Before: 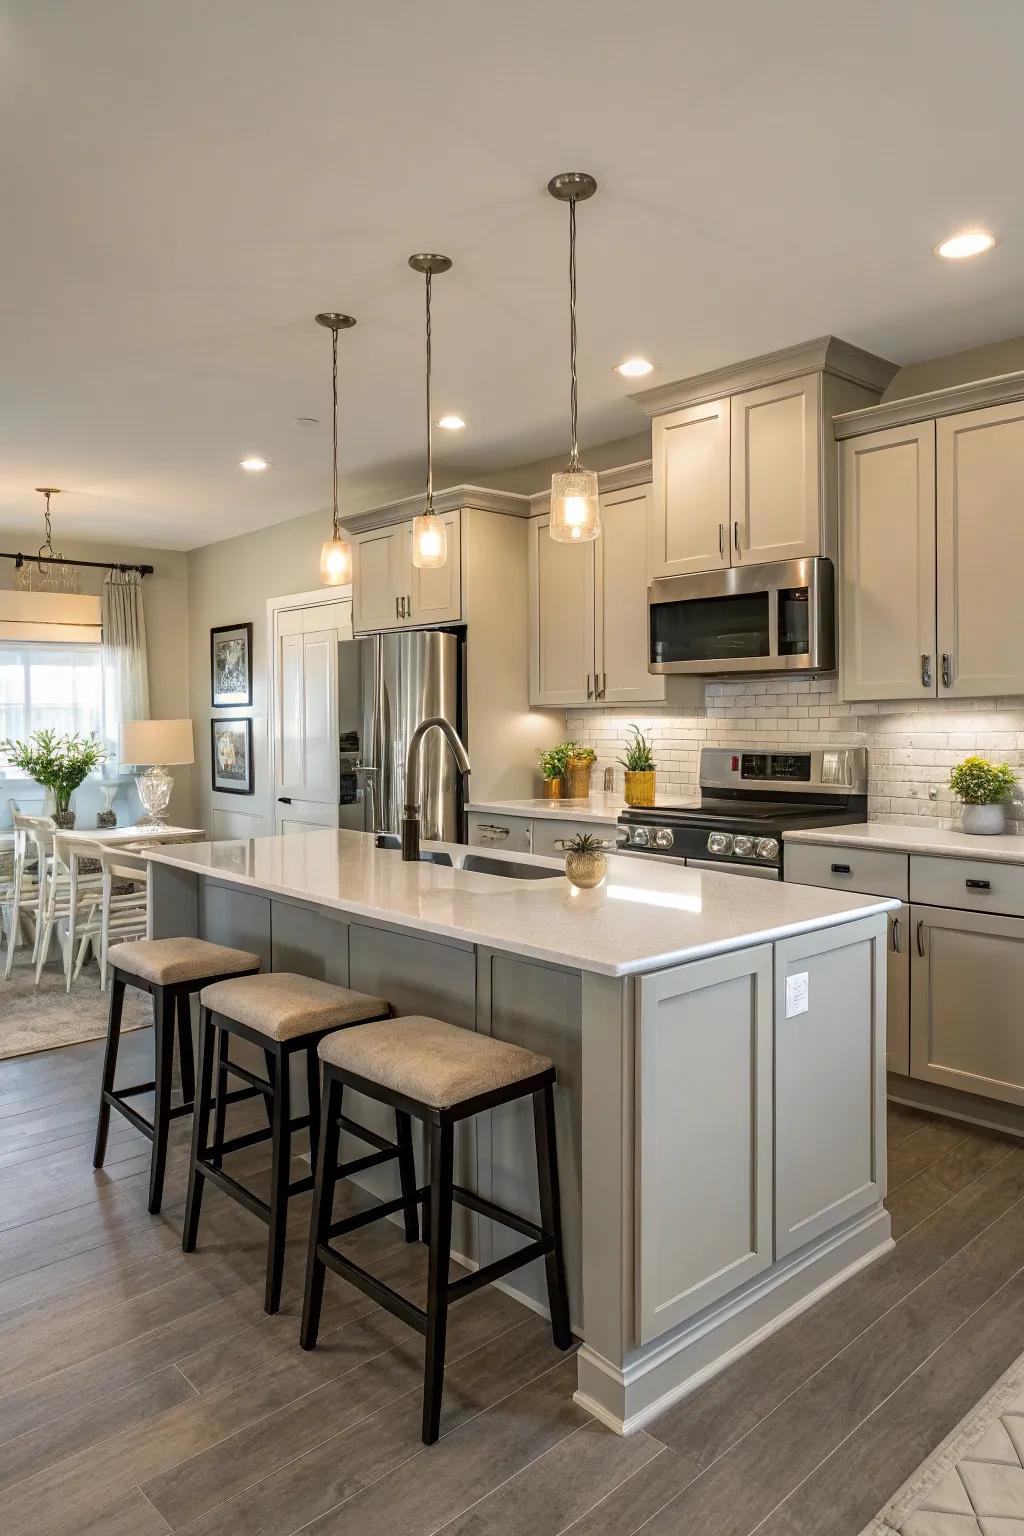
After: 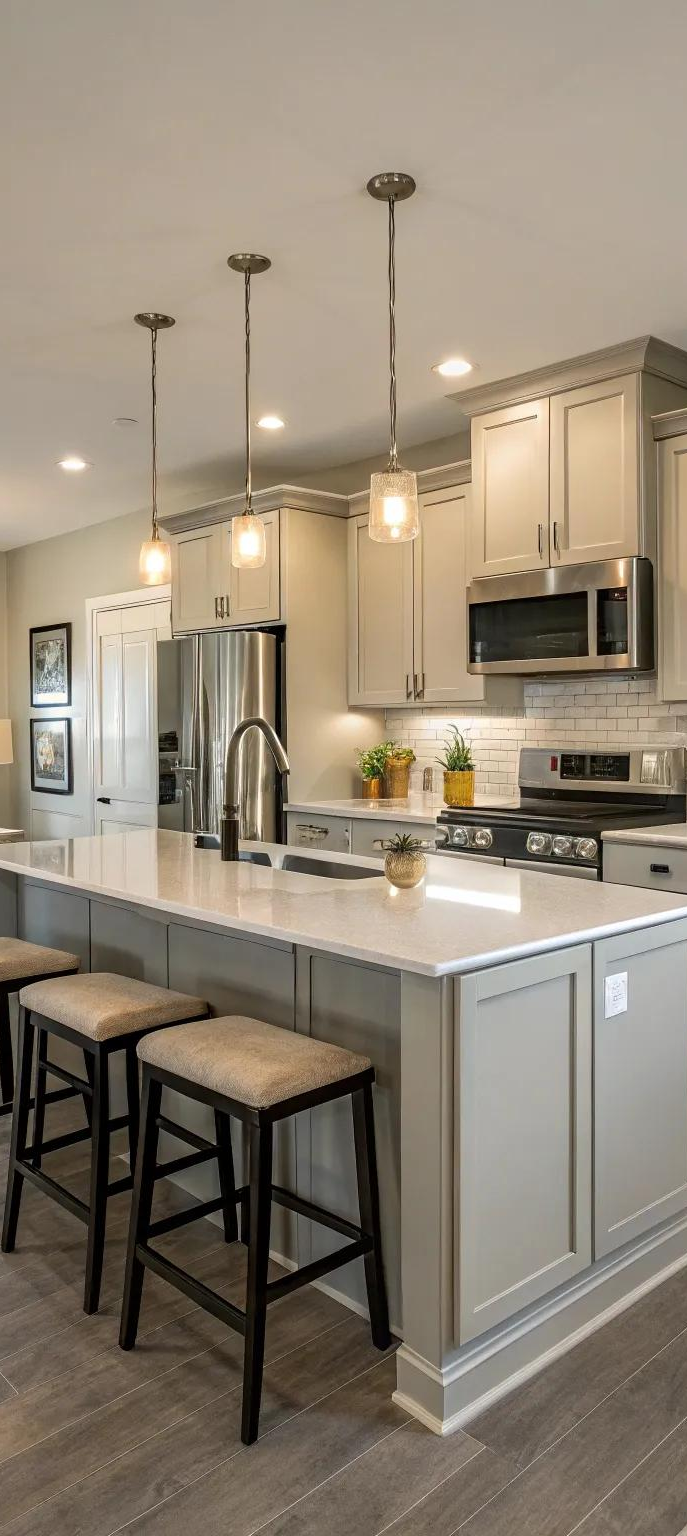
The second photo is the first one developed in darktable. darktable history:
crop and rotate: left 17.761%, right 15.094%
